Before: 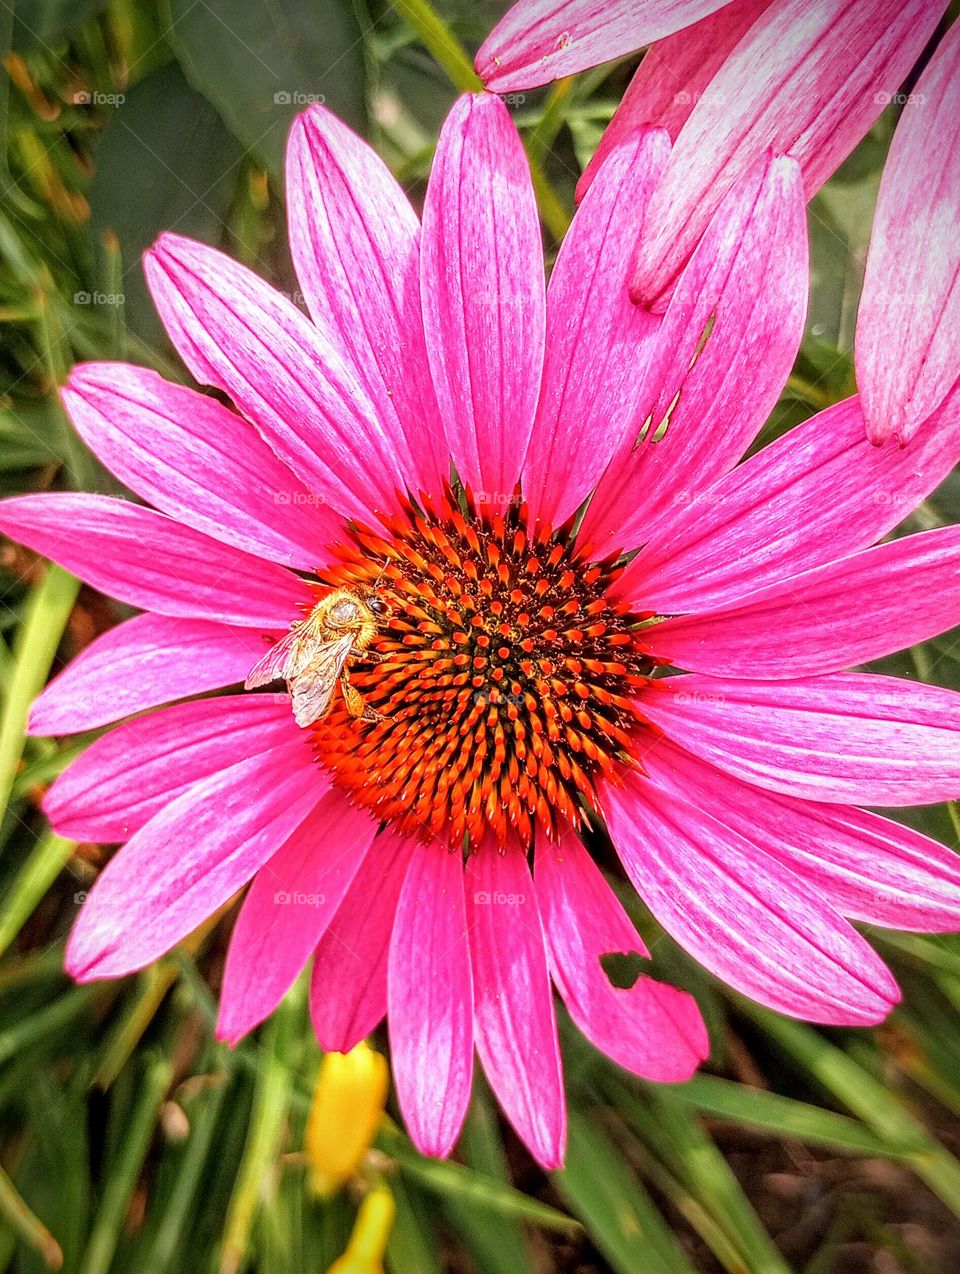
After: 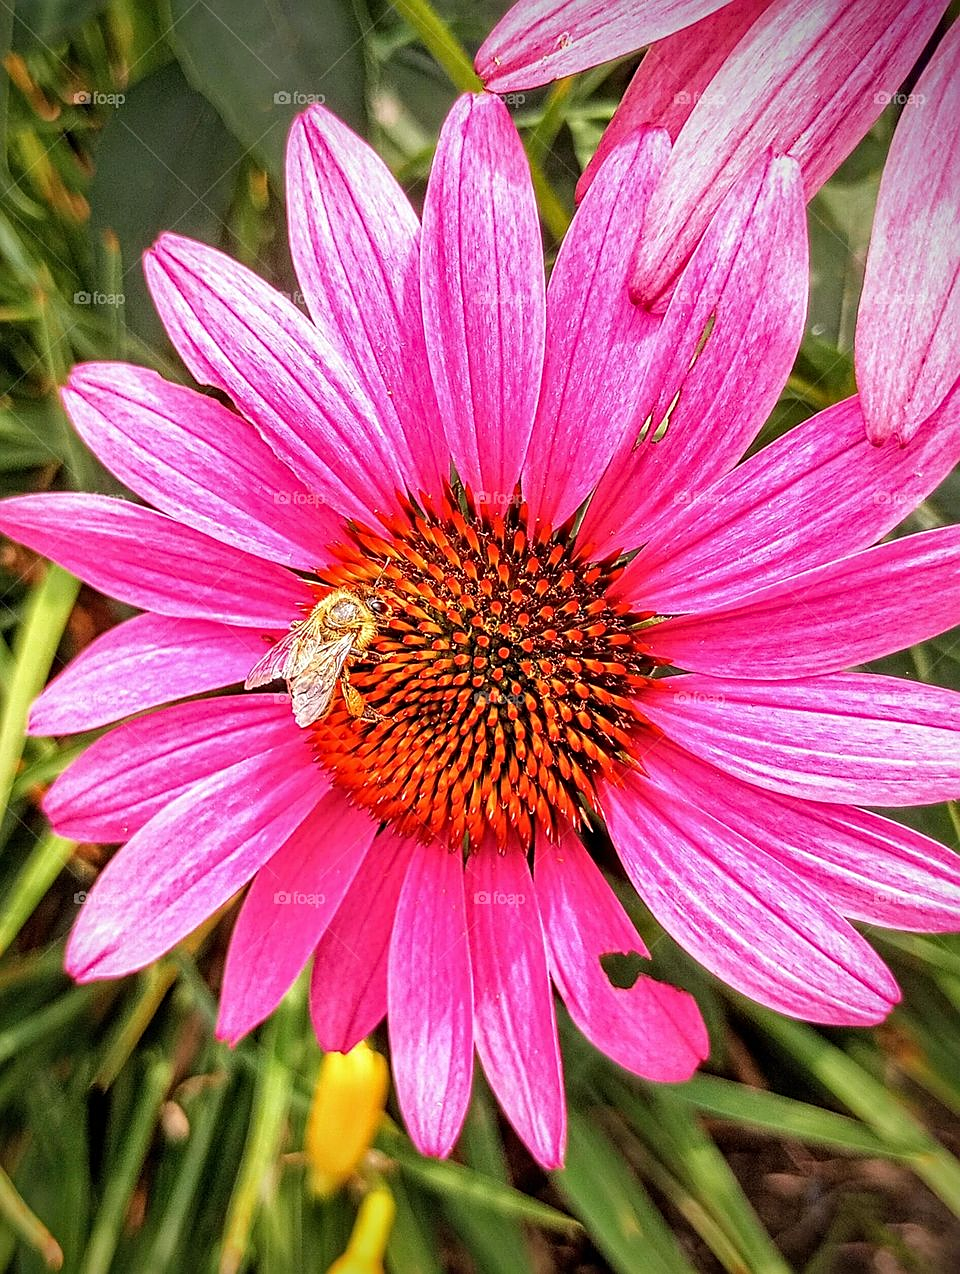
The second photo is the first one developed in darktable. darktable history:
shadows and highlights: radius 130.99, highlights color adjustment 72.64%, soften with gaussian
sharpen: on, module defaults
